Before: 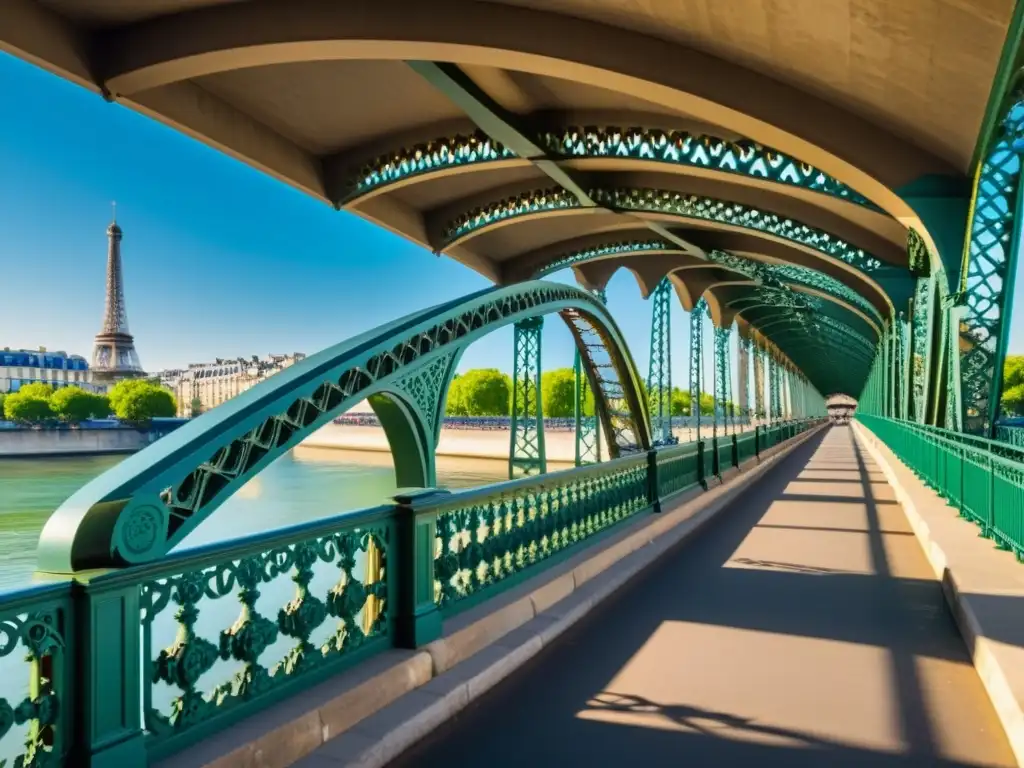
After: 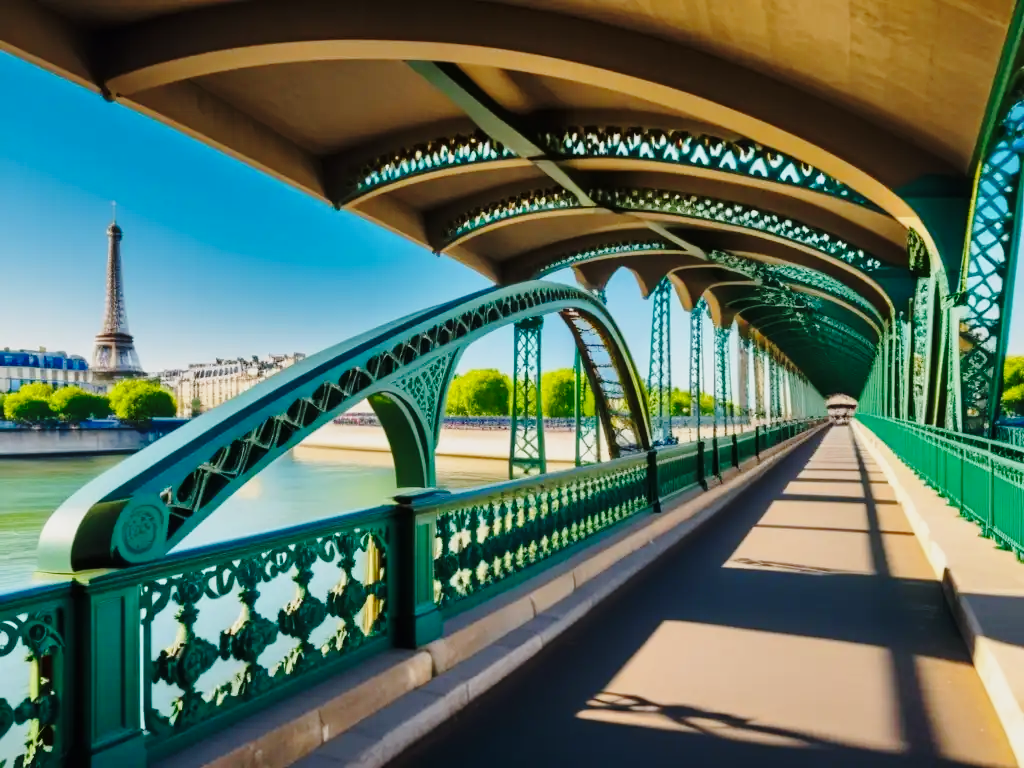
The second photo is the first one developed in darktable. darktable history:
exposure: black level correction 0, exposure -0.696 EV, compensate highlight preservation false
base curve: curves: ch0 [(0, 0) (0.028, 0.03) (0.121, 0.232) (0.46, 0.748) (0.859, 0.968) (1, 1)], preserve colors none
